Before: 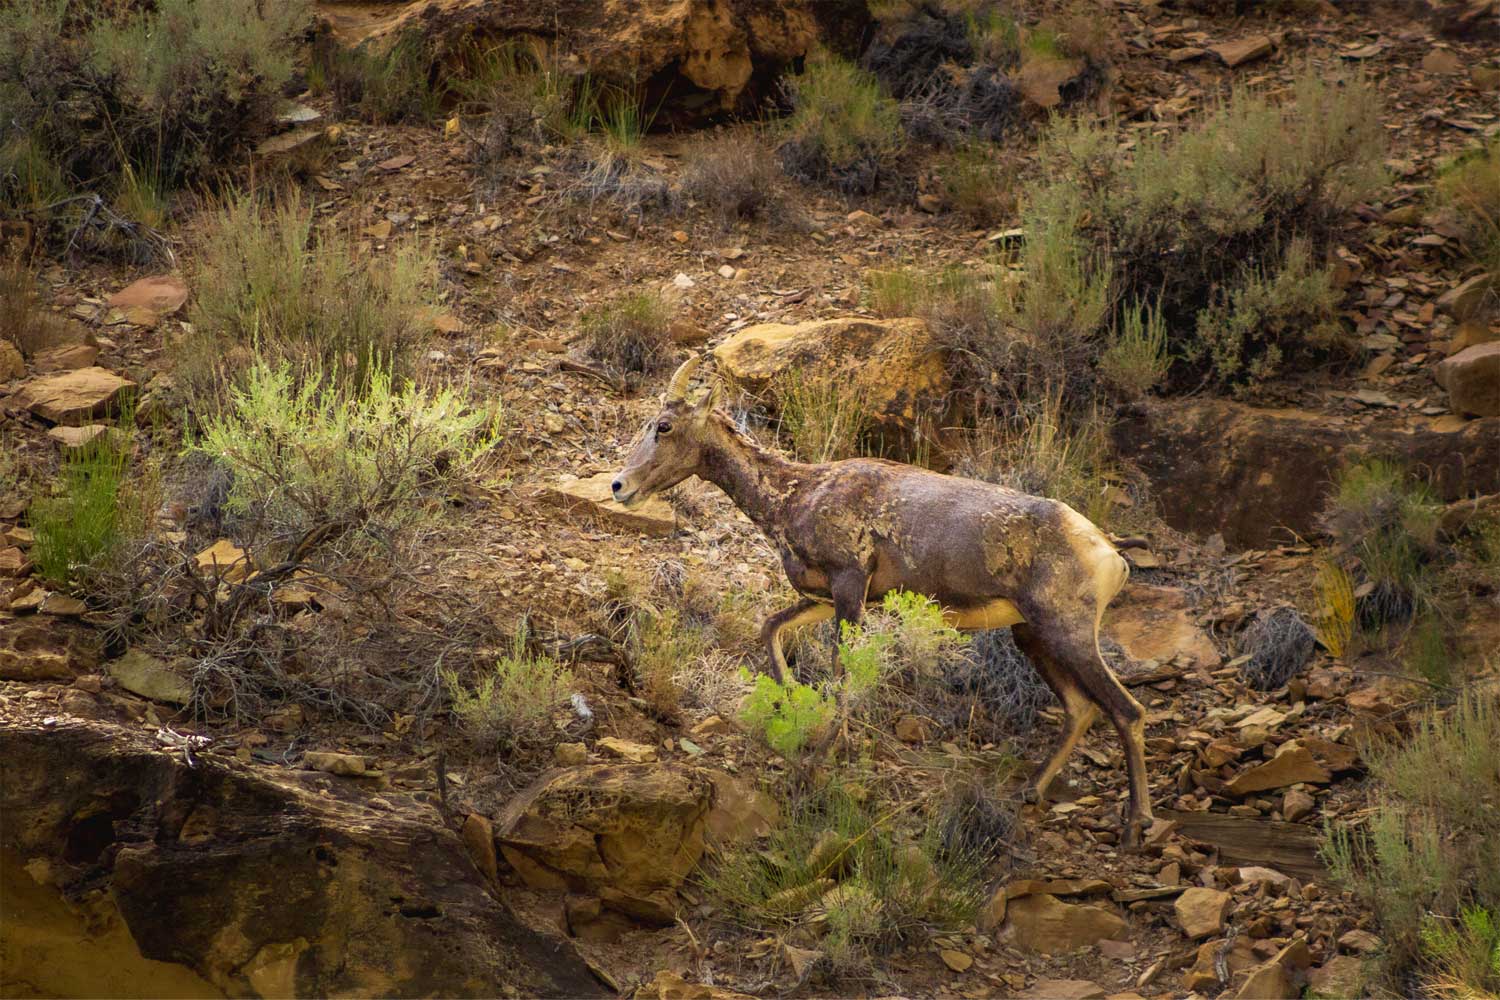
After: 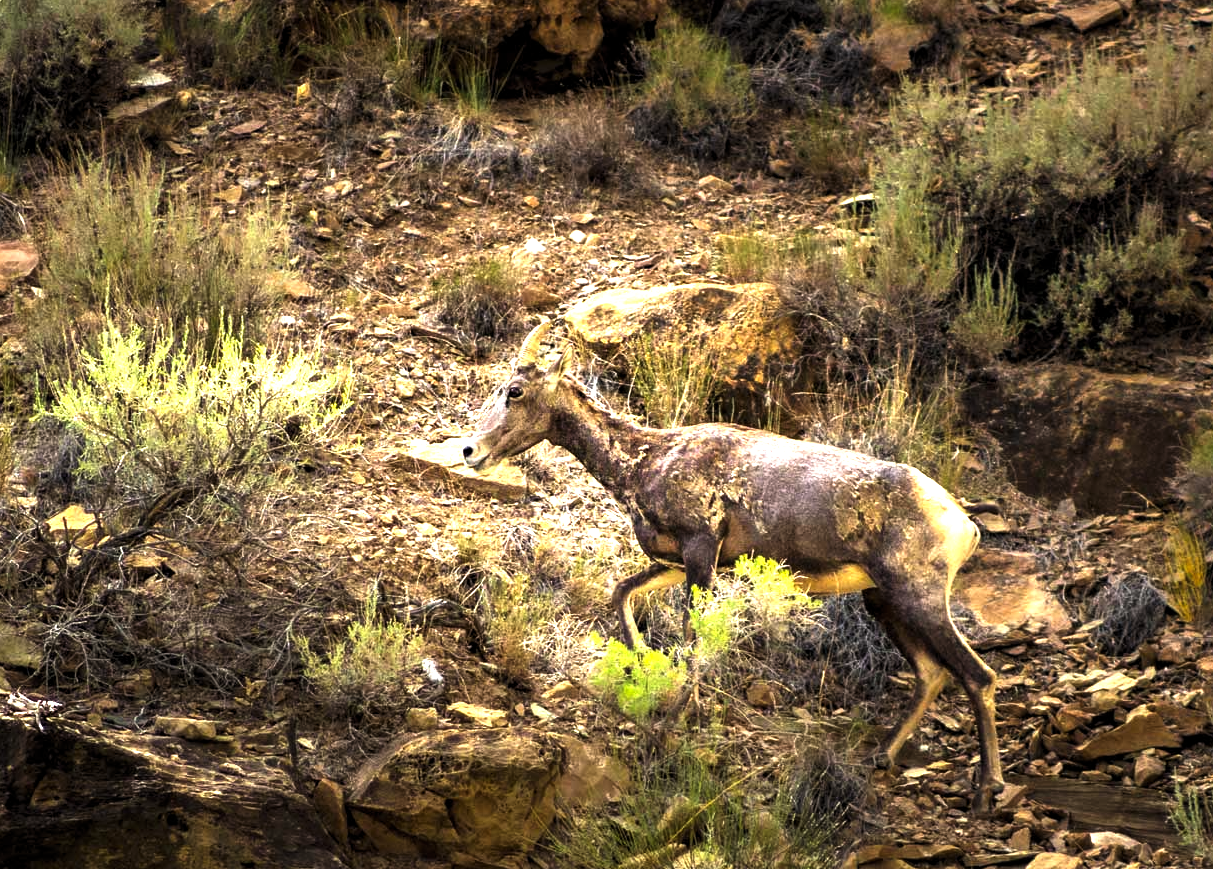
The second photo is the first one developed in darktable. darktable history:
levels: levels [0.044, 0.475, 0.791]
crop: left 9.96%, top 3.516%, right 9.171%, bottom 9.519%
exposure: exposure 0.527 EV, compensate highlight preservation false
